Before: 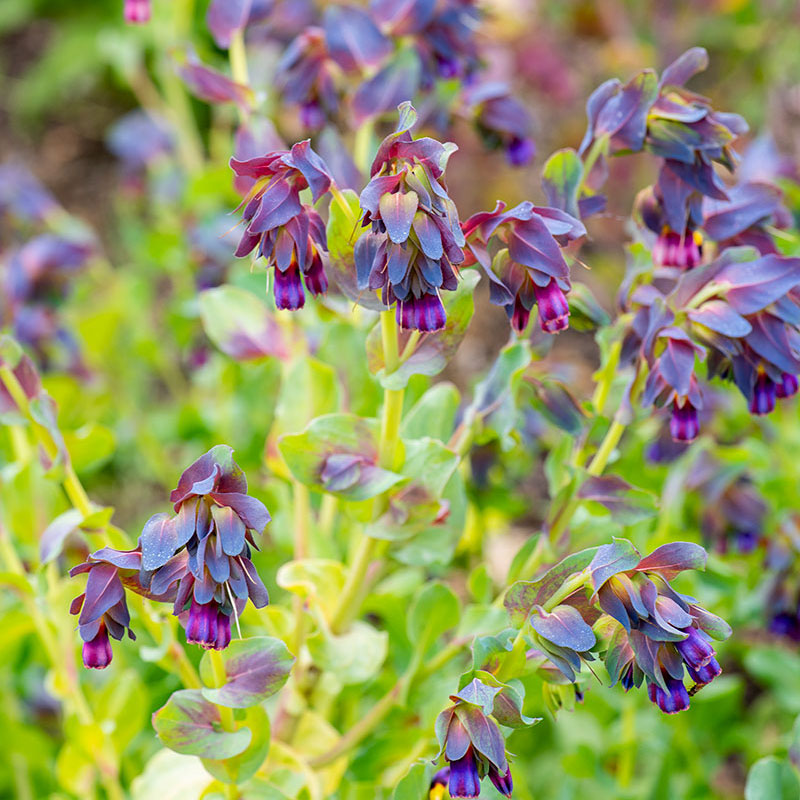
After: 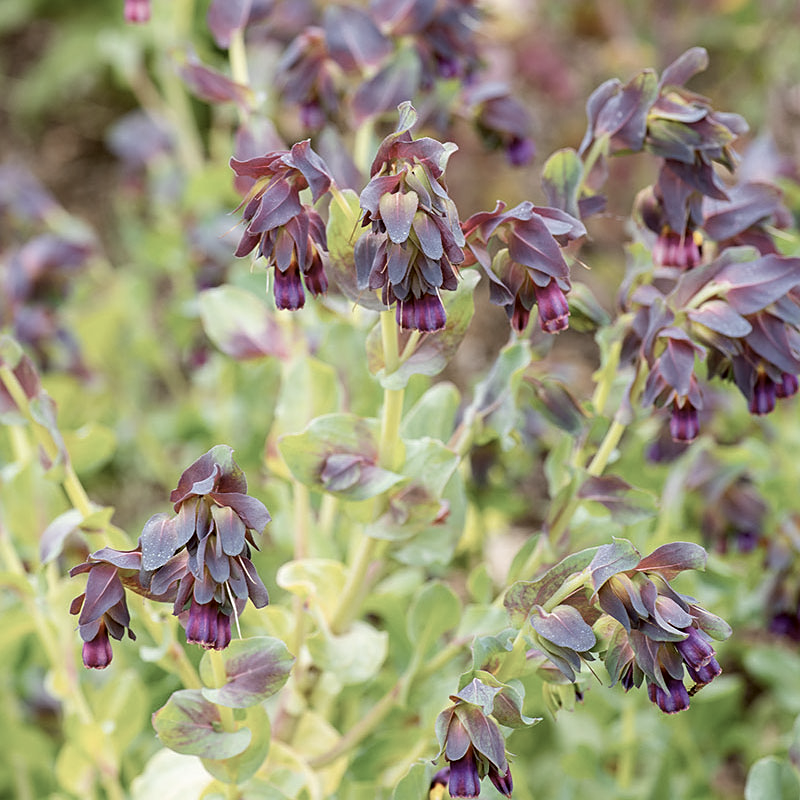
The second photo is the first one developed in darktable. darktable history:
color zones: curves: ch1 [(0, 0.292) (0.001, 0.292) (0.2, 0.264) (0.4, 0.248) (0.6, 0.248) (0.8, 0.264) (0.999, 0.292) (1, 0.292)]
sharpen: amount 0.2
color correction: highlights a* -0.482, highlights b* 0.161, shadows a* 4.66, shadows b* 20.72
